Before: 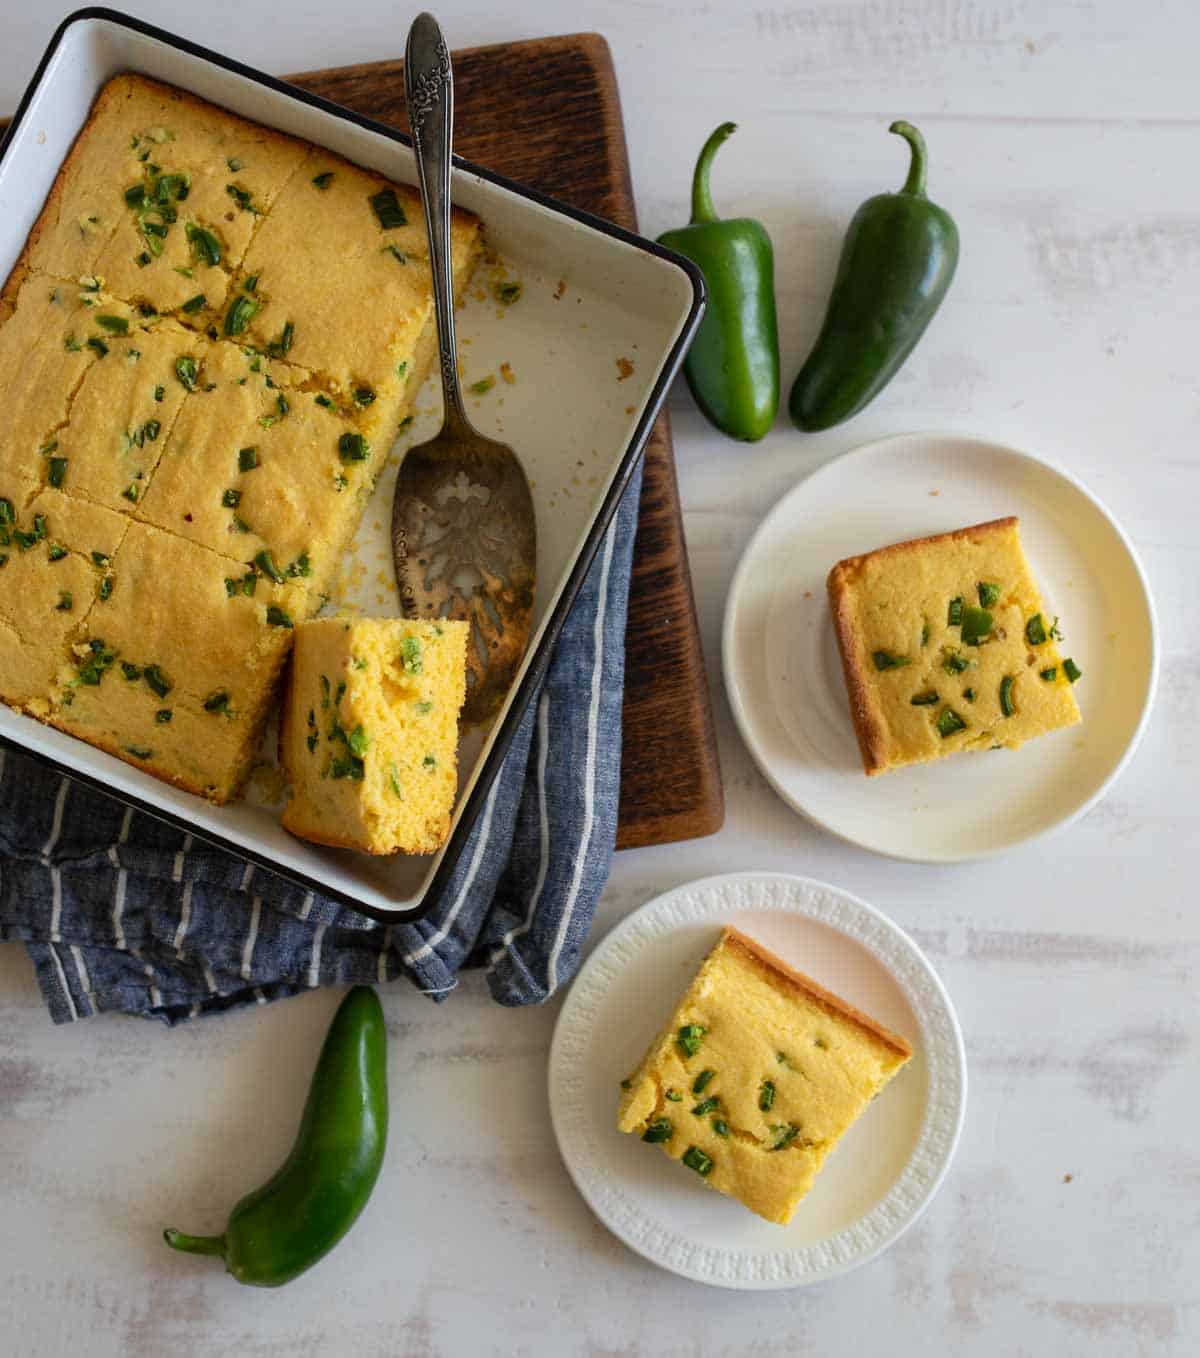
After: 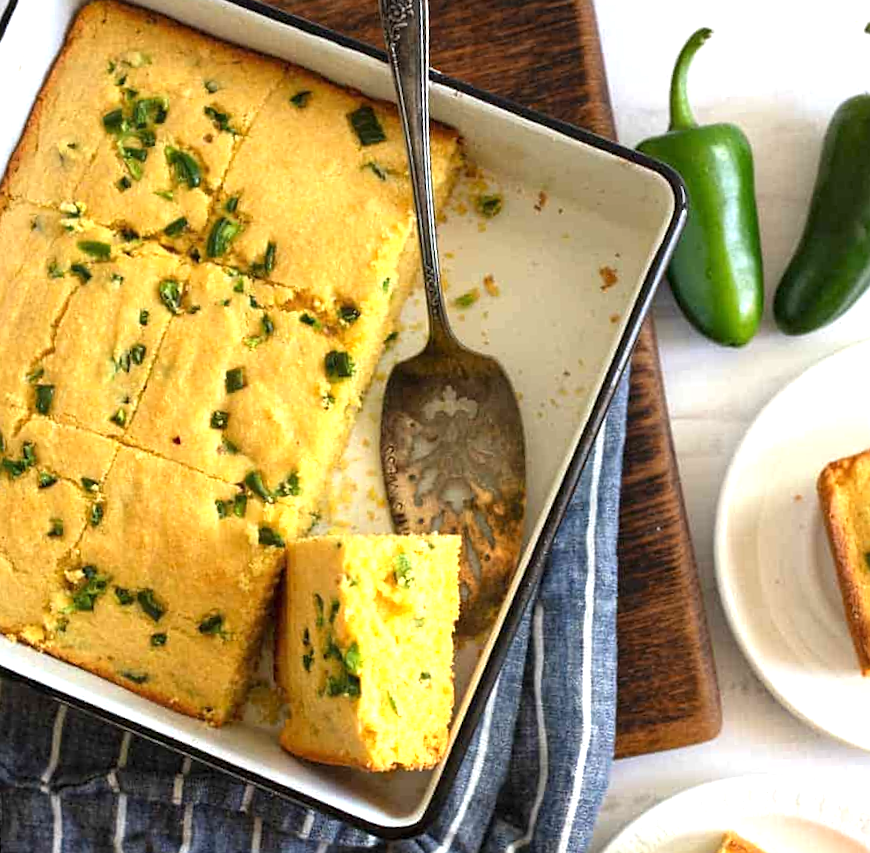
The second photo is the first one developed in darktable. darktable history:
exposure: black level correction 0, exposure 1.1 EV, compensate exposure bias true, compensate highlight preservation false
rotate and perspective: rotation -6.83°, automatic cropping off
crop and rotate: angle -4.99°, left 2.122%, top 6.945%, right 27.566%, bottom 30.519%
sharpen: amount 0.2
